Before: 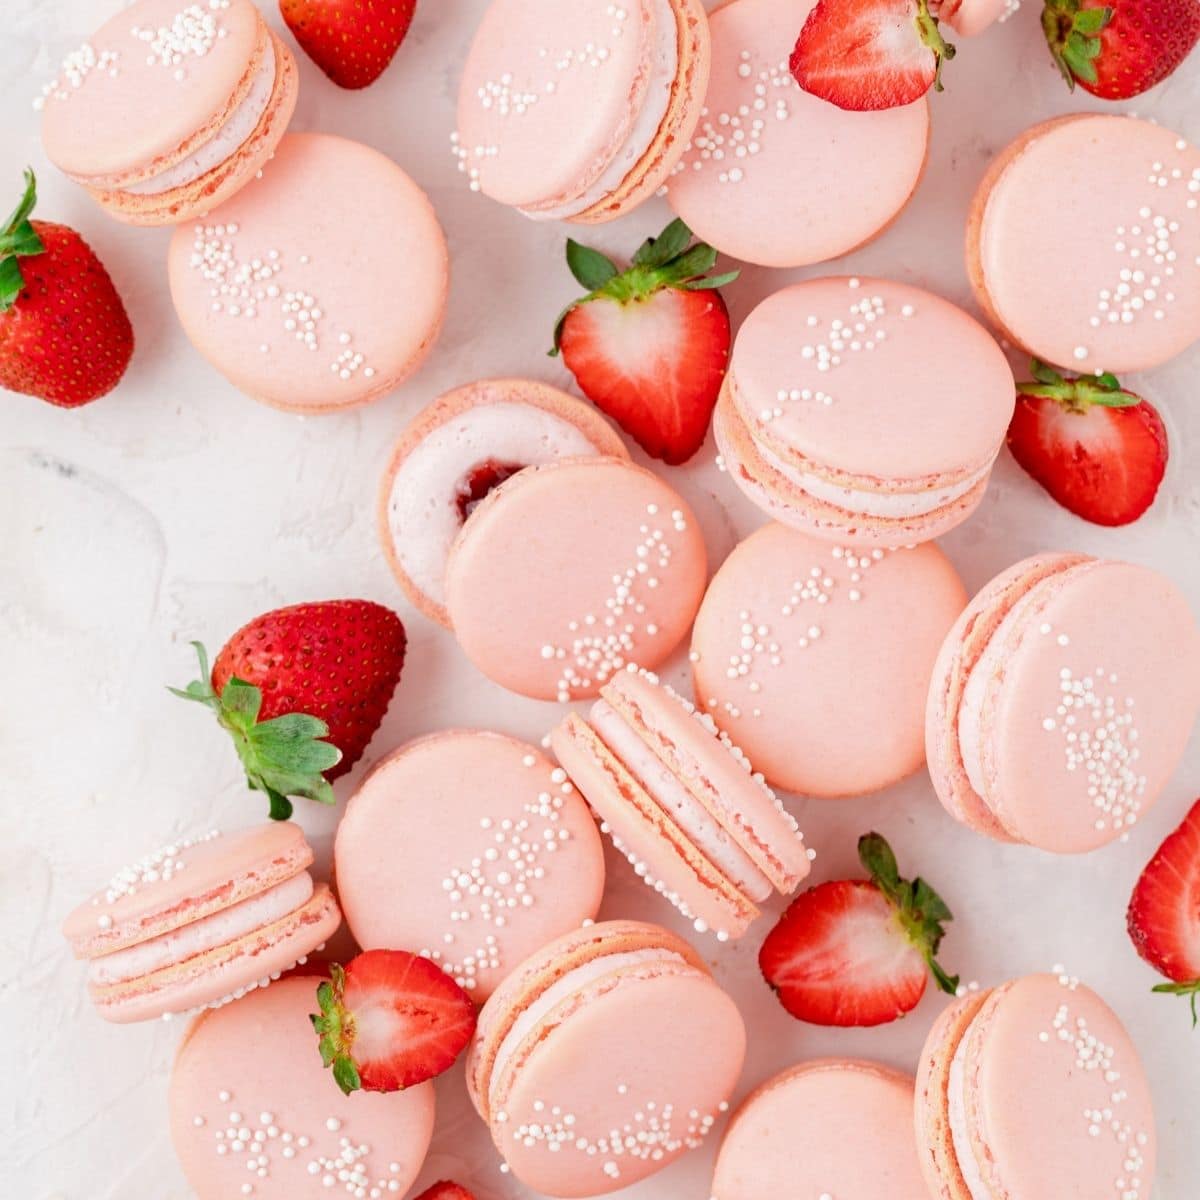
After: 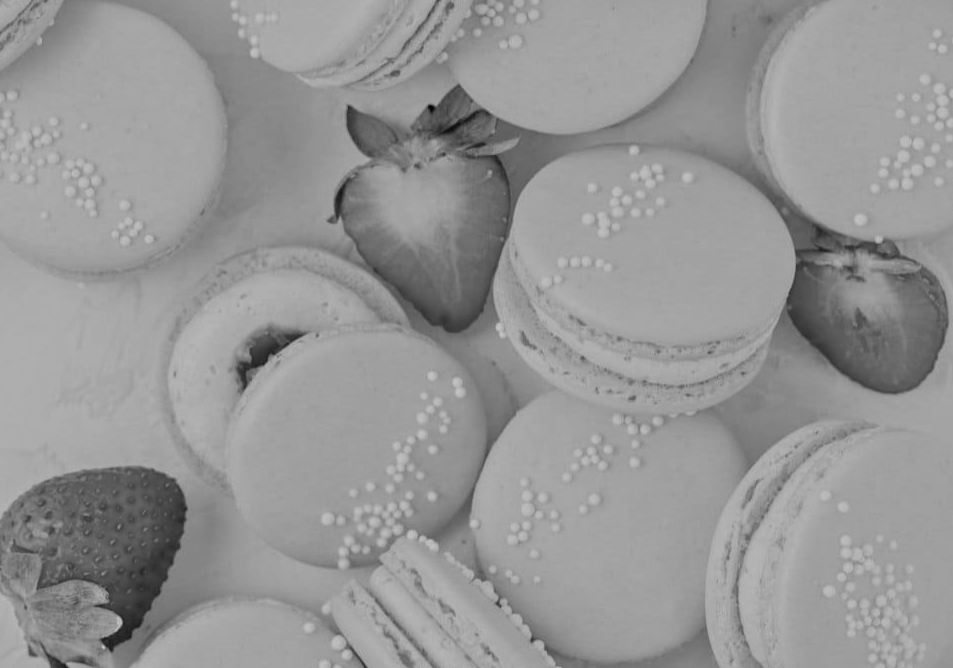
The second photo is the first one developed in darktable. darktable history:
monochrome: on, module defaults
tone equalizer: -8 EV -0.002 EV, -7 EV 0.005 EV, -6 EV -0.008 EV, -5 EV 0.007 EV, -4 EV -0.042 EV, -3 EV -0.233 EV, -2 EV -0.662 EV, -1 EV -0.983 EV, +0 EV -0.969 EV, smoothing diameter 2%, edges refinement/feathering 20, mask exposure compensation -1.57 EV, filter diffusion 5
crop: left 18.38%, top 11.092%, right 2.134%, bottom 33.217%
